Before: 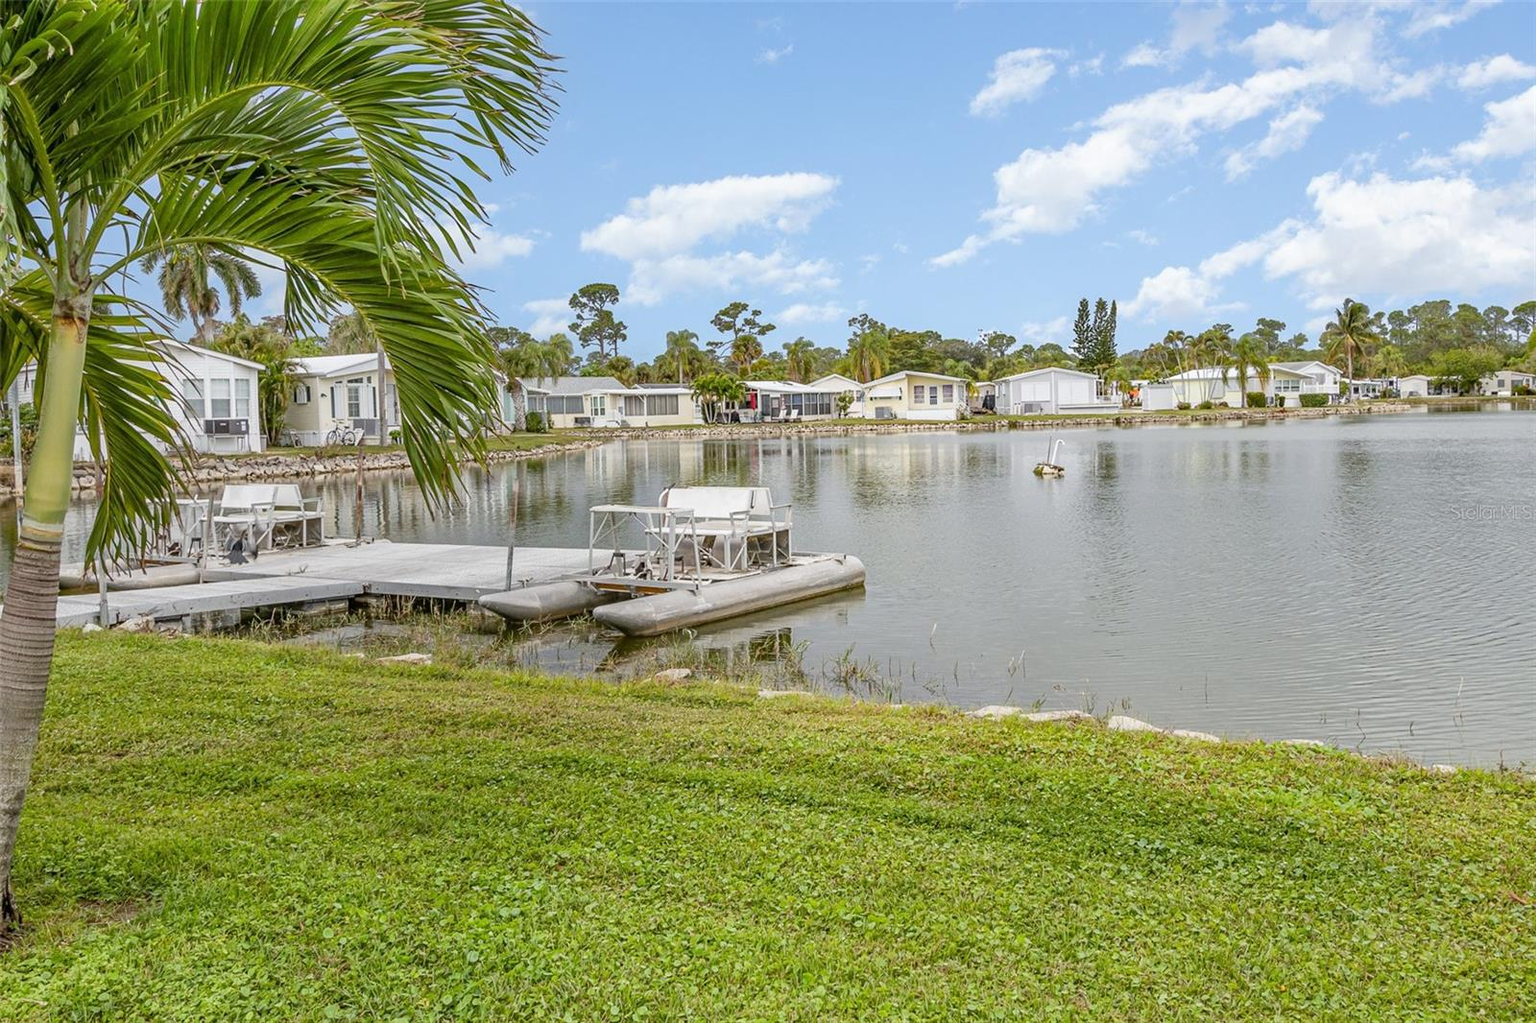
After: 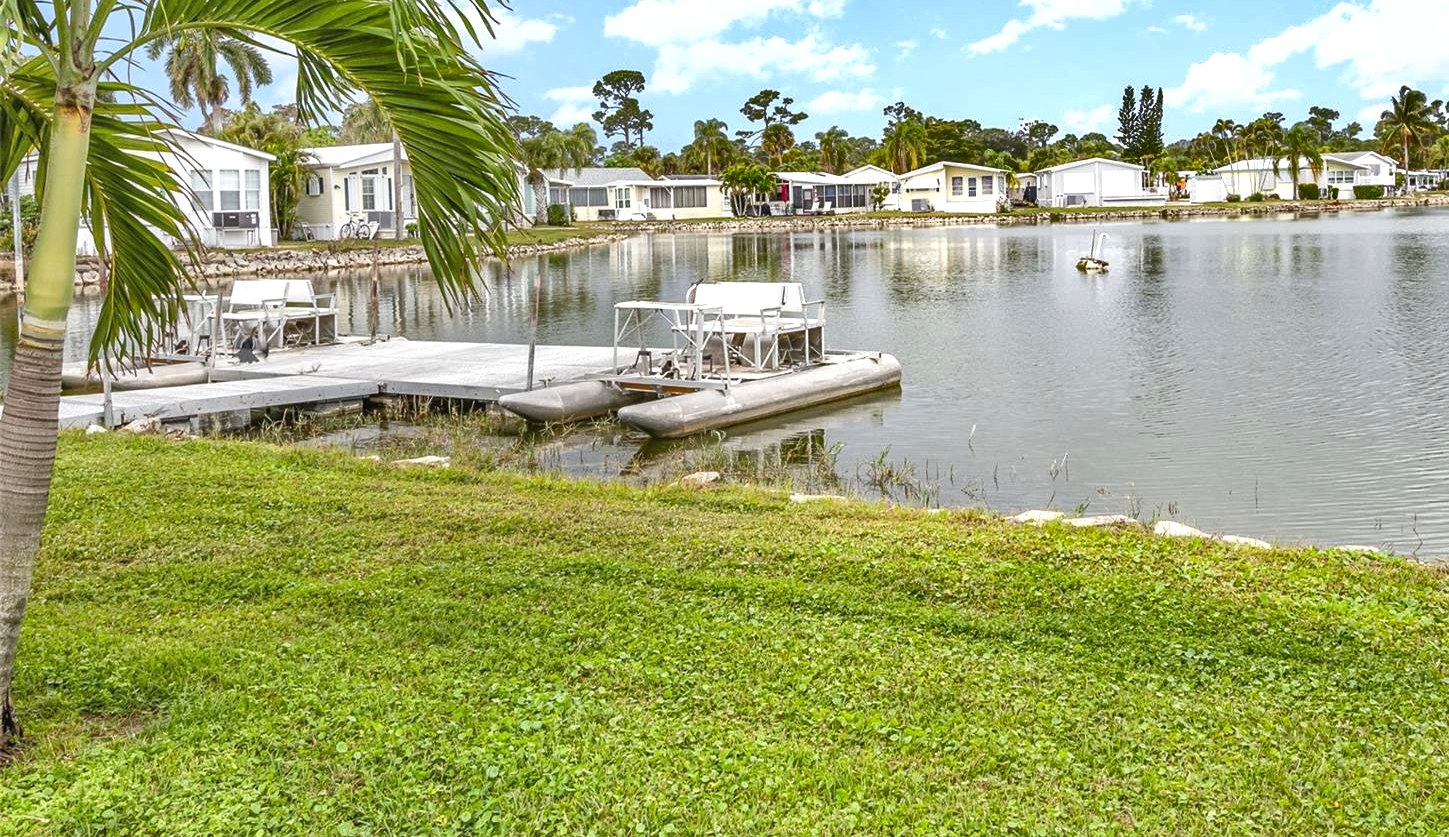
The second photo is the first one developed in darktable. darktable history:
crop: top 21.131%, right 9.403%, bottom 0.262%
shadows and highlights: soften with gaussian
tone equalizer: edges refinement/feathering 500, mask exposure compensation -1.57 EV, preserve details no
exposure: black level correction -0.002, exposure 0.528 EV, compensate exposure bias true, compensate highlight preservation false
